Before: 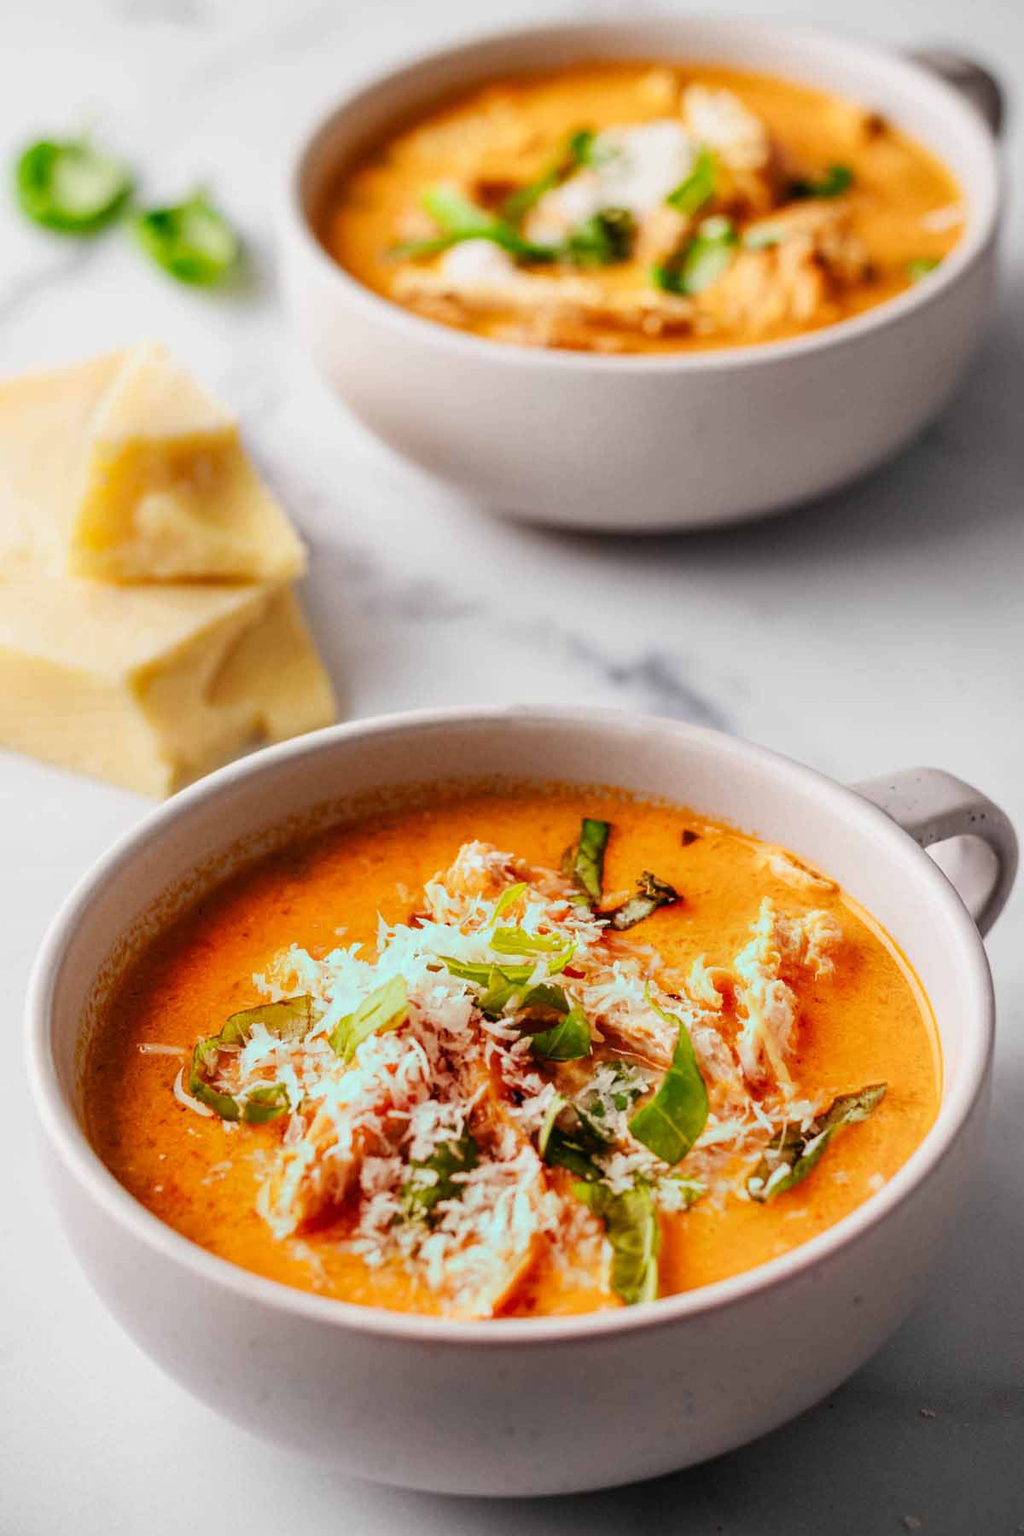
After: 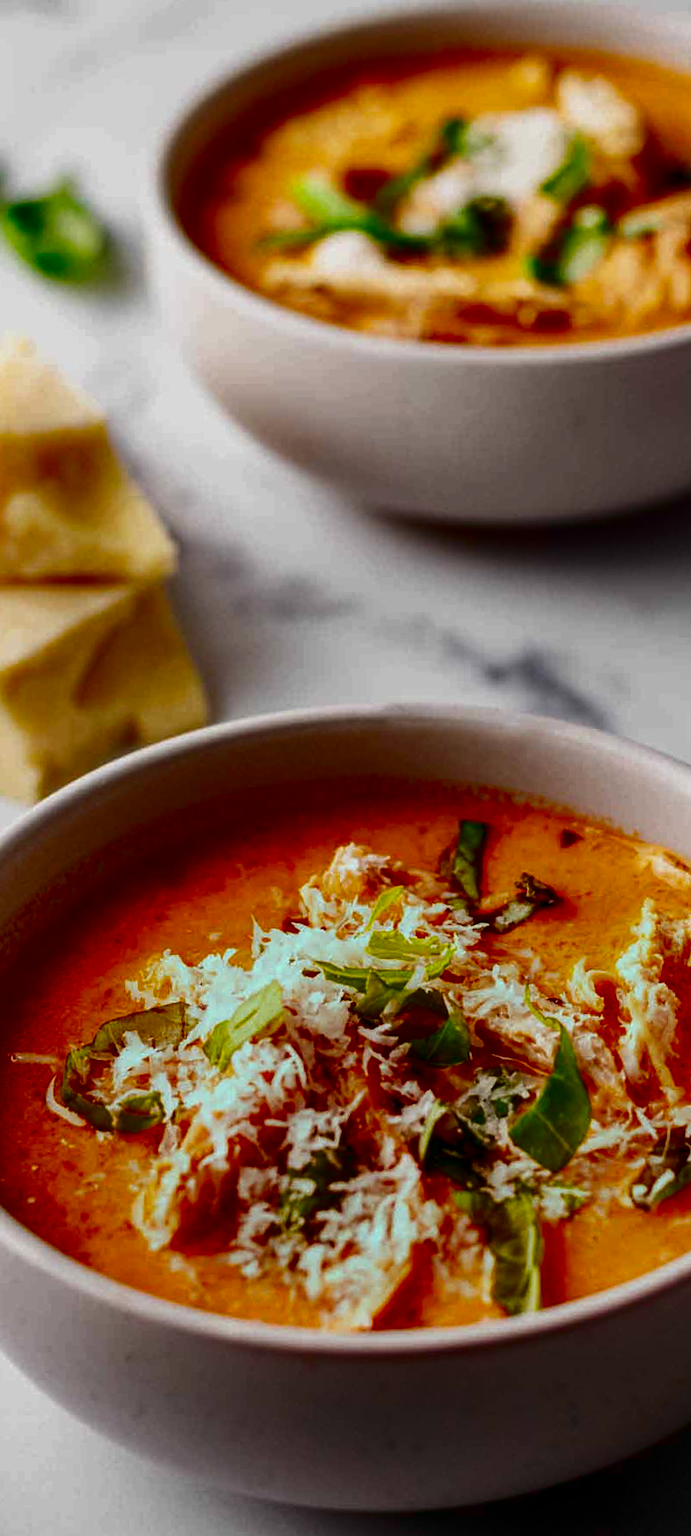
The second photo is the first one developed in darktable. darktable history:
white balance: emerald 1
crop and rotate: left 12.673%, right 20.66%
rotate and perspective: rotation -0.45°, automatic cropping original format, crop left 0.008, crop right 0.992, crop top 0.012, crop bottom 0.988
contrast brightness saturation: contrast 0.09, brightness -0.59, saturation 0.17
